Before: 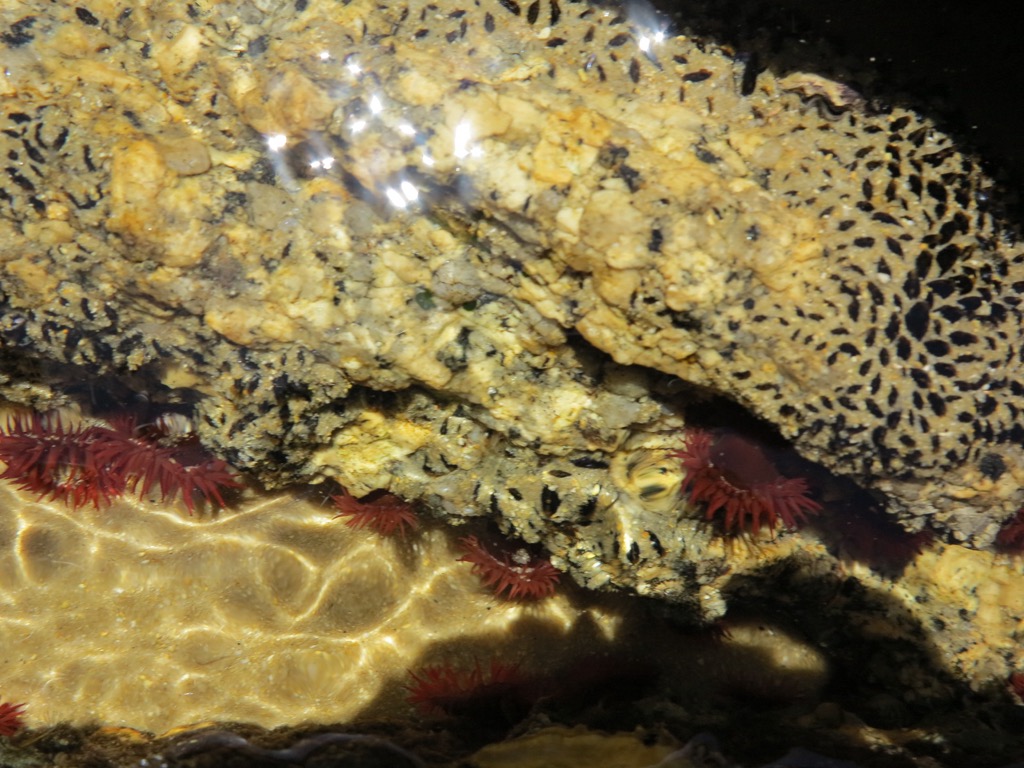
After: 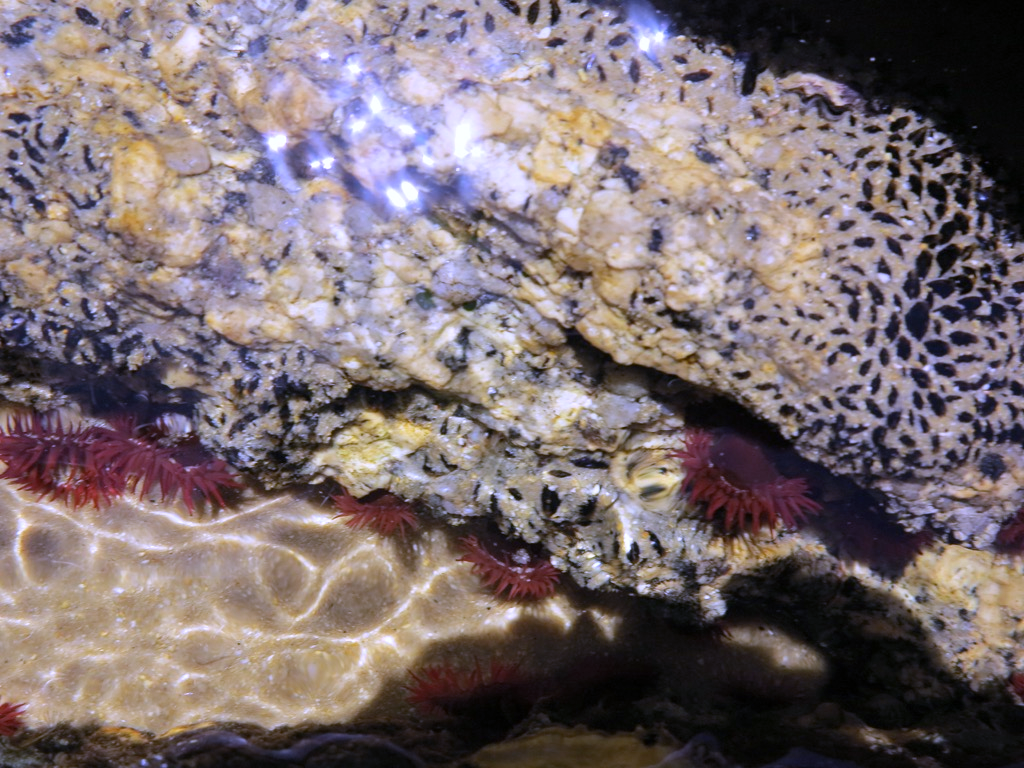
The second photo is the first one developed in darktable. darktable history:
local contrast: mode bilateral grid, contrast 15, coarseness 36, detail 105%, midtone range 0.2
white balance: red 0.98, blue 1.61
